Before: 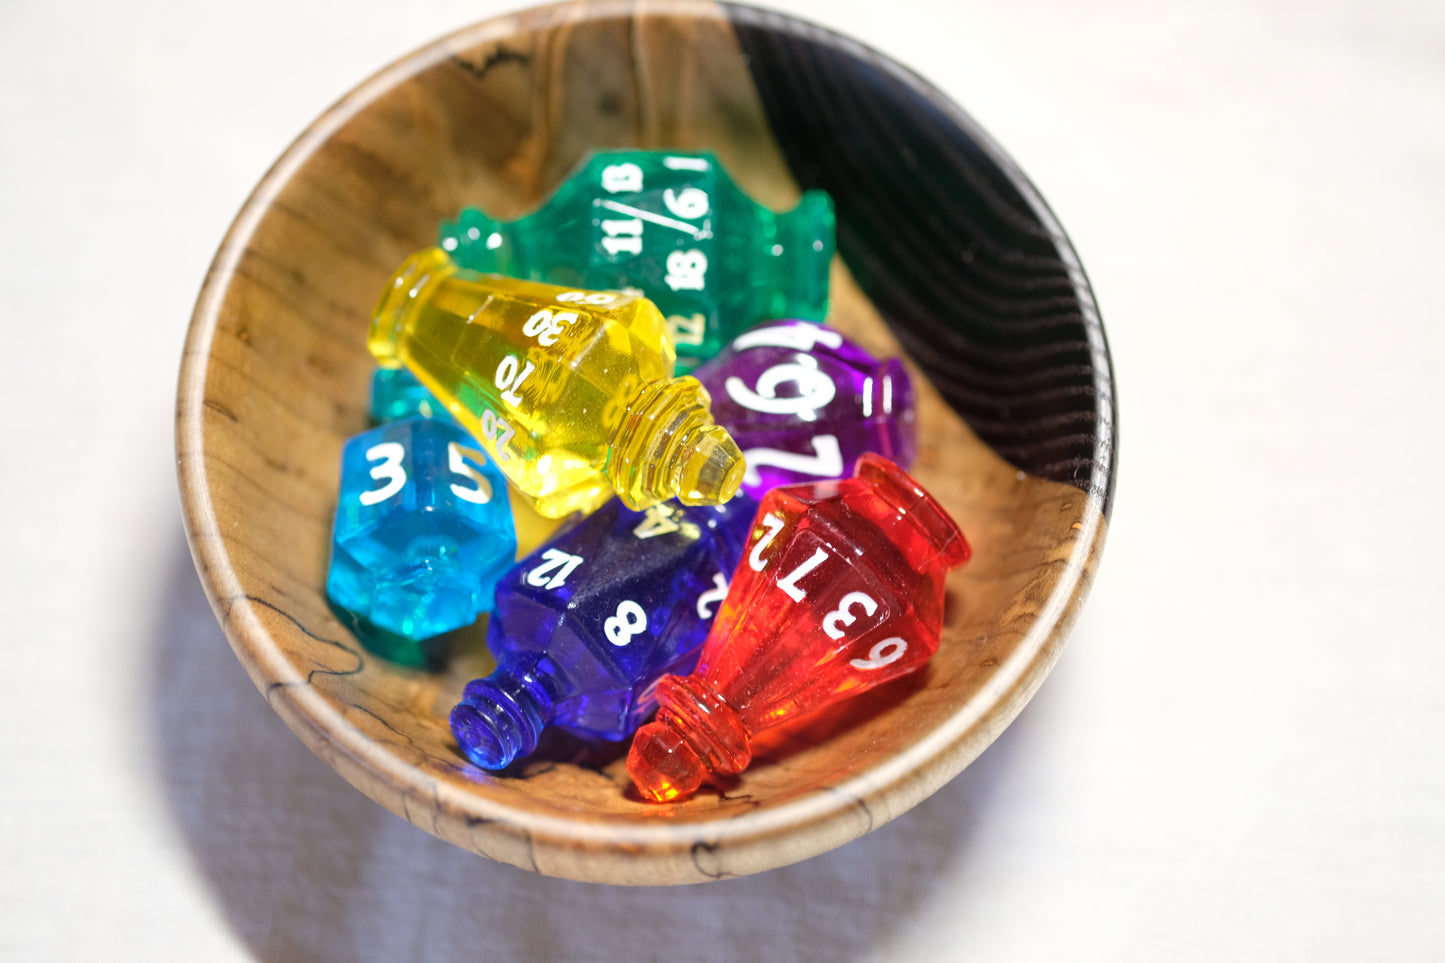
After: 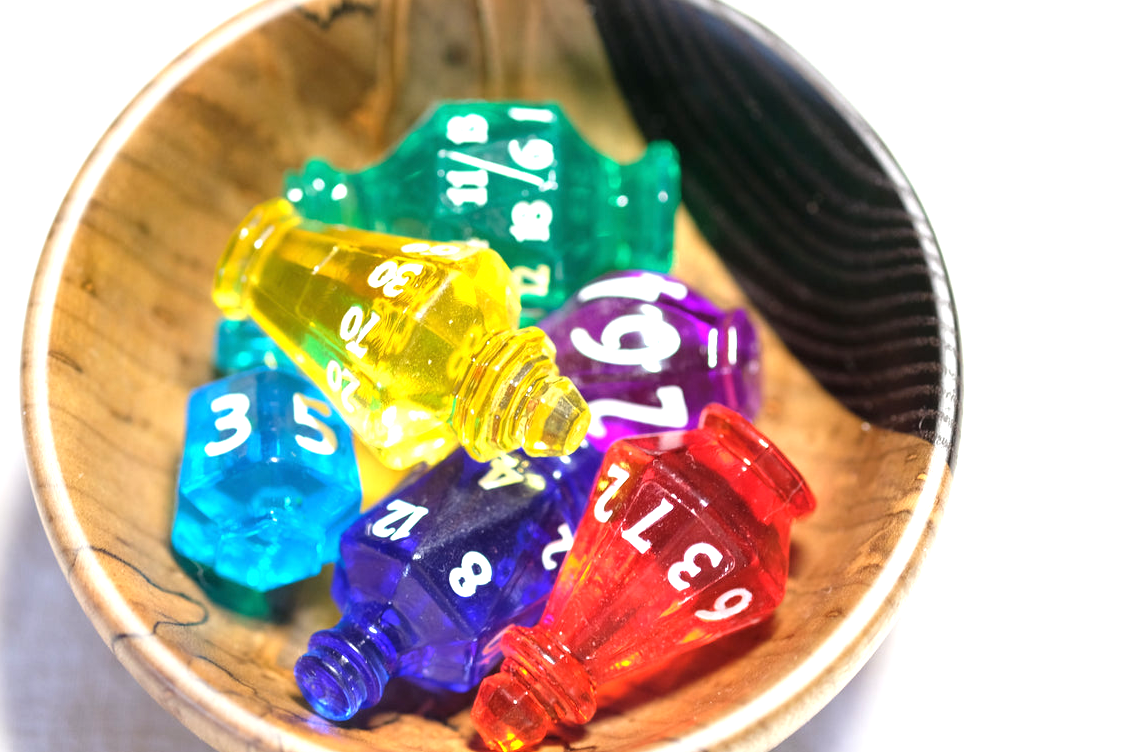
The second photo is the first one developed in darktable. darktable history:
exposure: black level correction 0, exposure 0.7 EV, compensate exposure bias true, compensate highlight preservation false
crop and rotate: left 10.77%, top 5.1%, right 10.41%, bottom 16.76%
